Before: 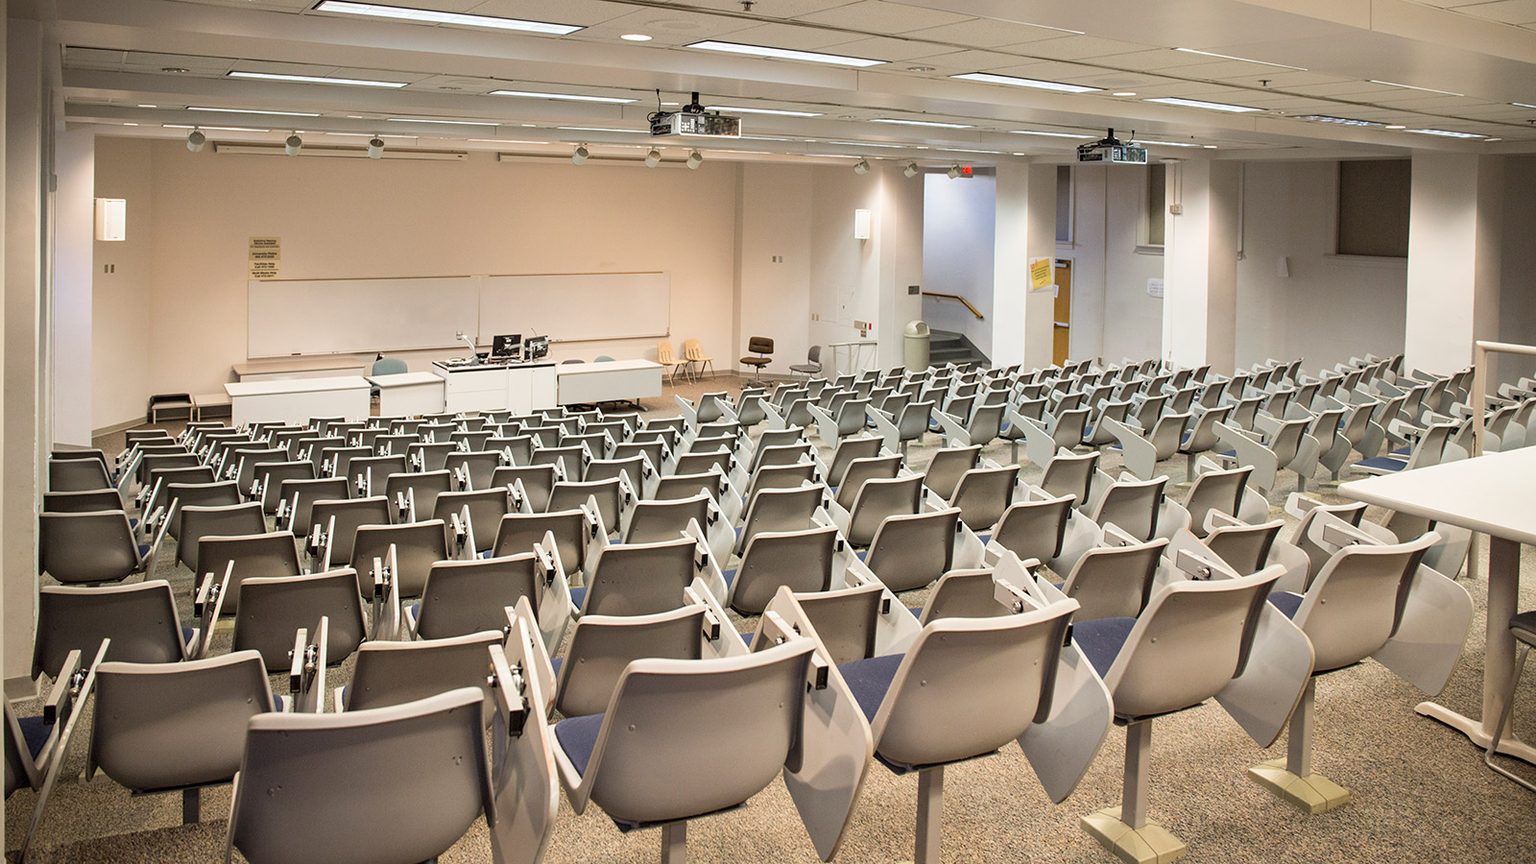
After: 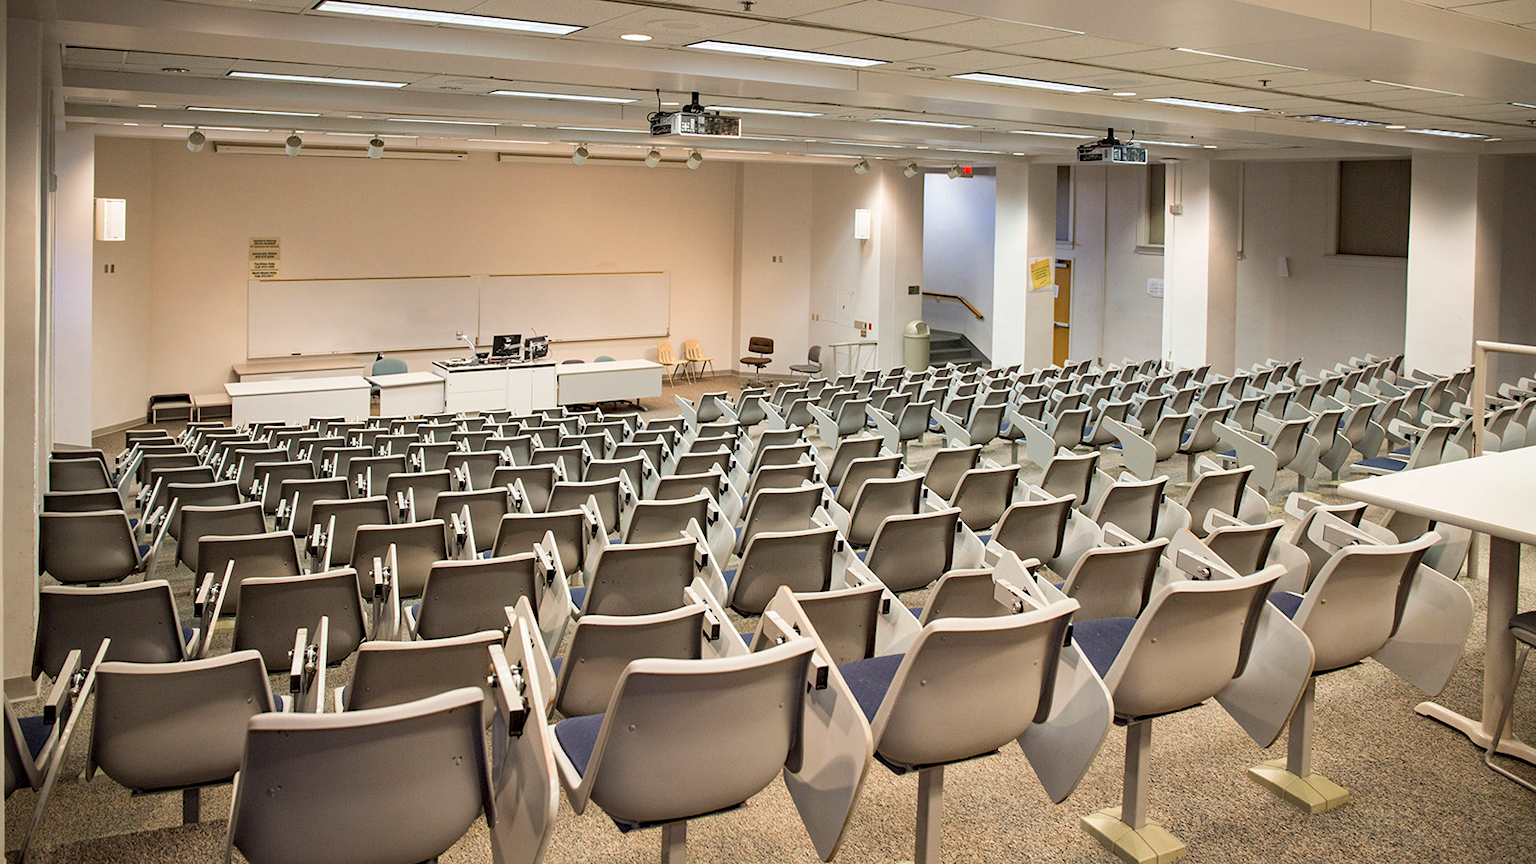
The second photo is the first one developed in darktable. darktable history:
haze removal: compatibility mode true, adaptive false
white balance: emerald 1
